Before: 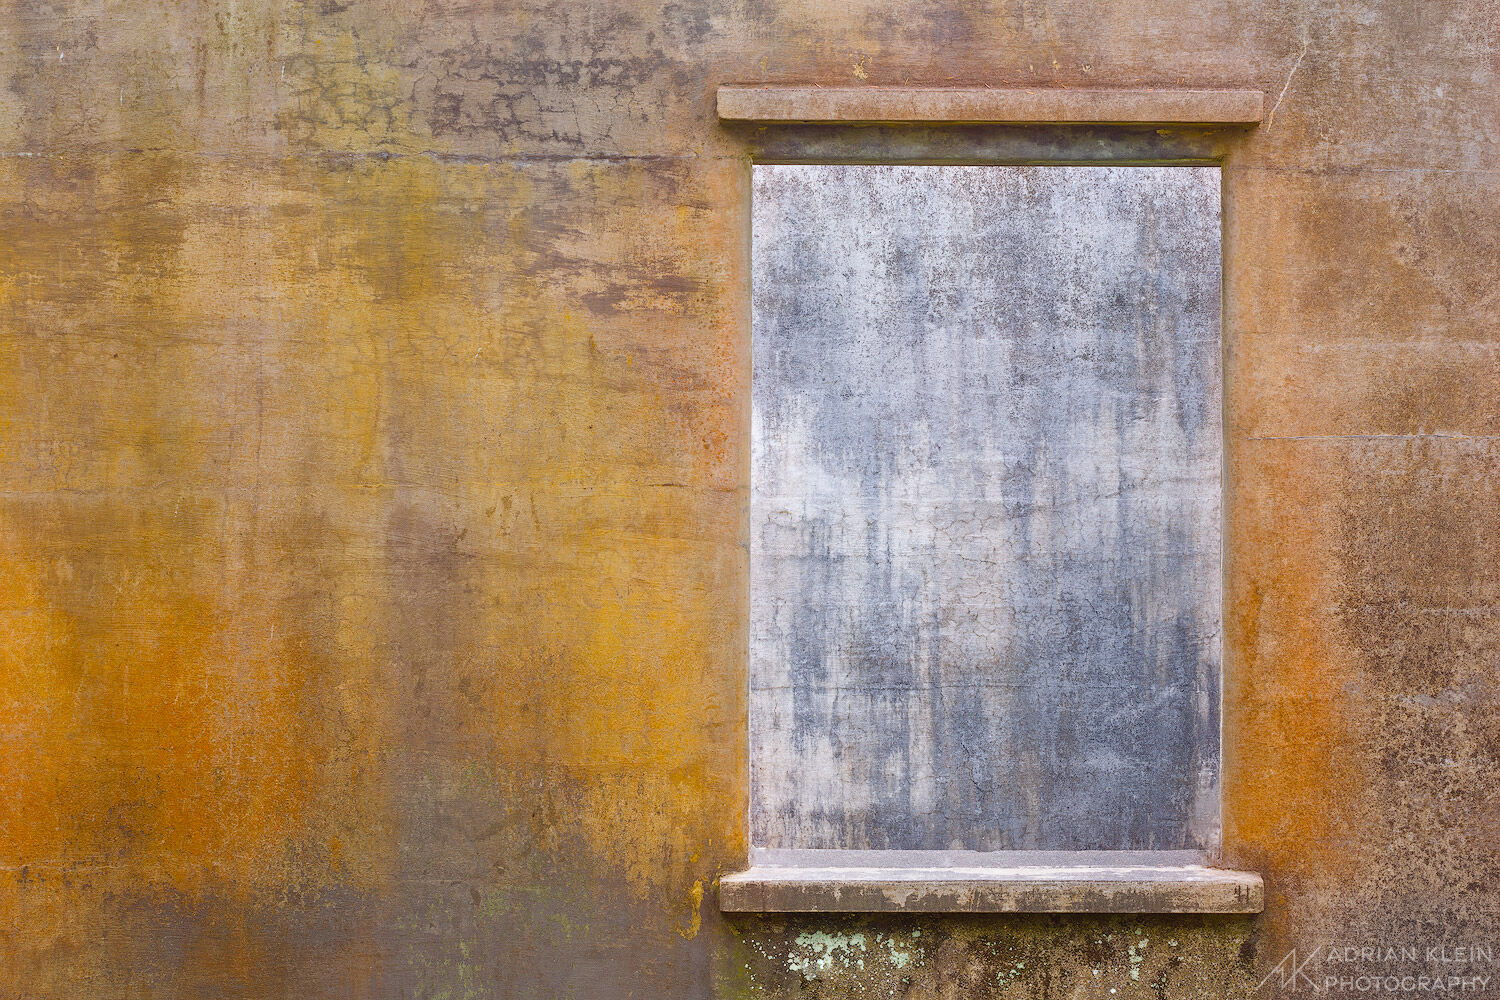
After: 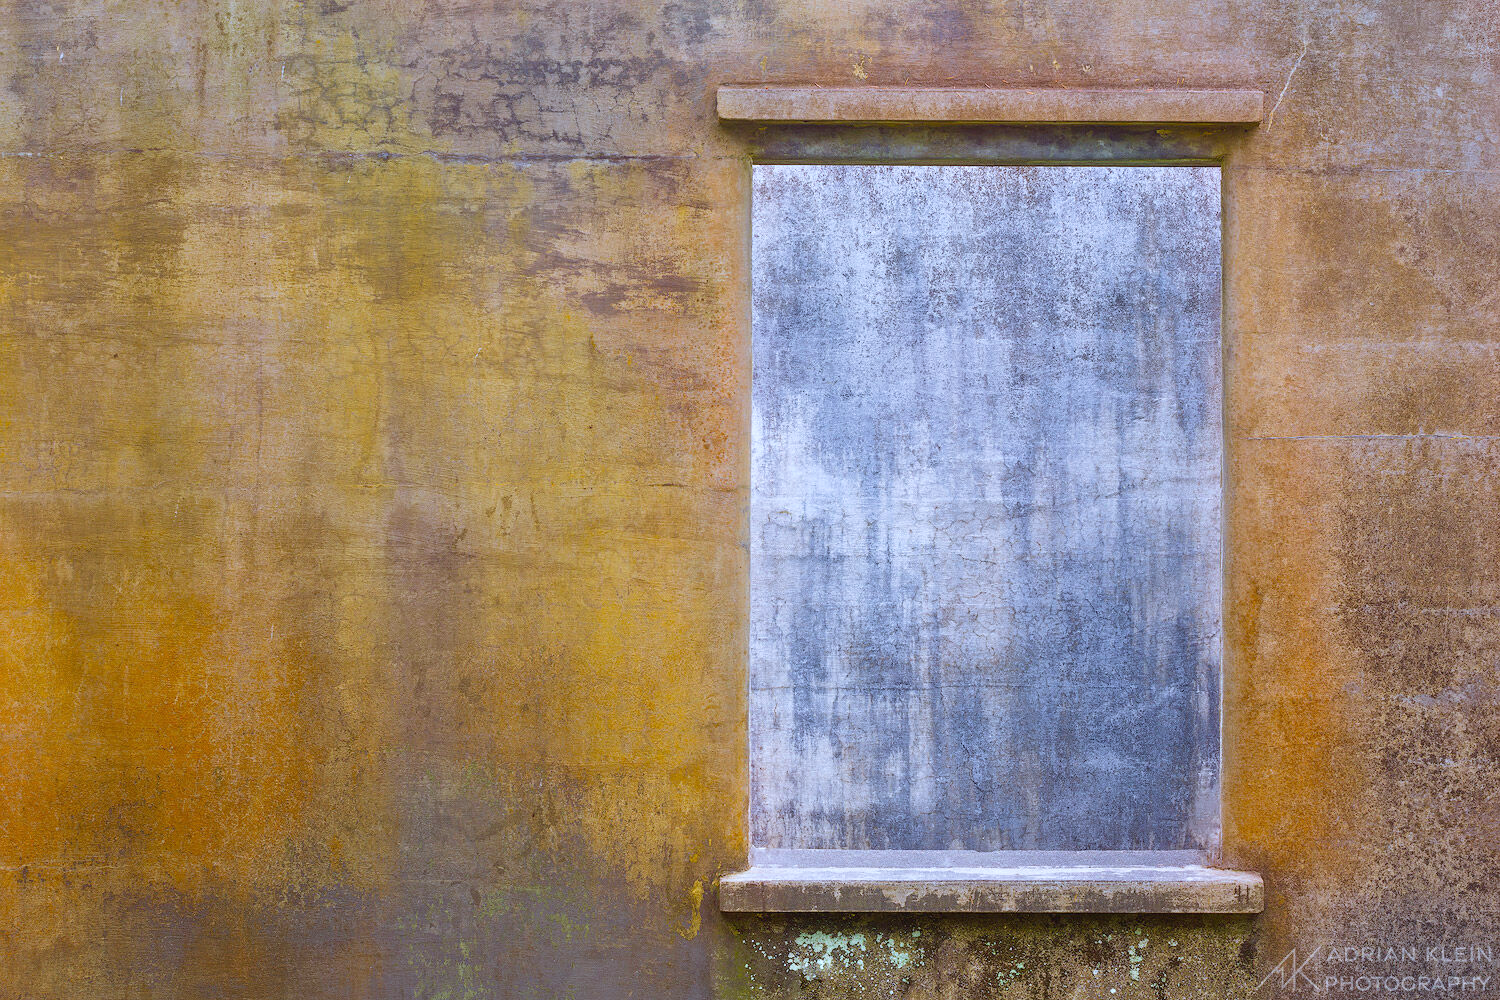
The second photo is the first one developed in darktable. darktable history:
white balance: red 0.931, blue 1.11
velvia: on, module defaults
